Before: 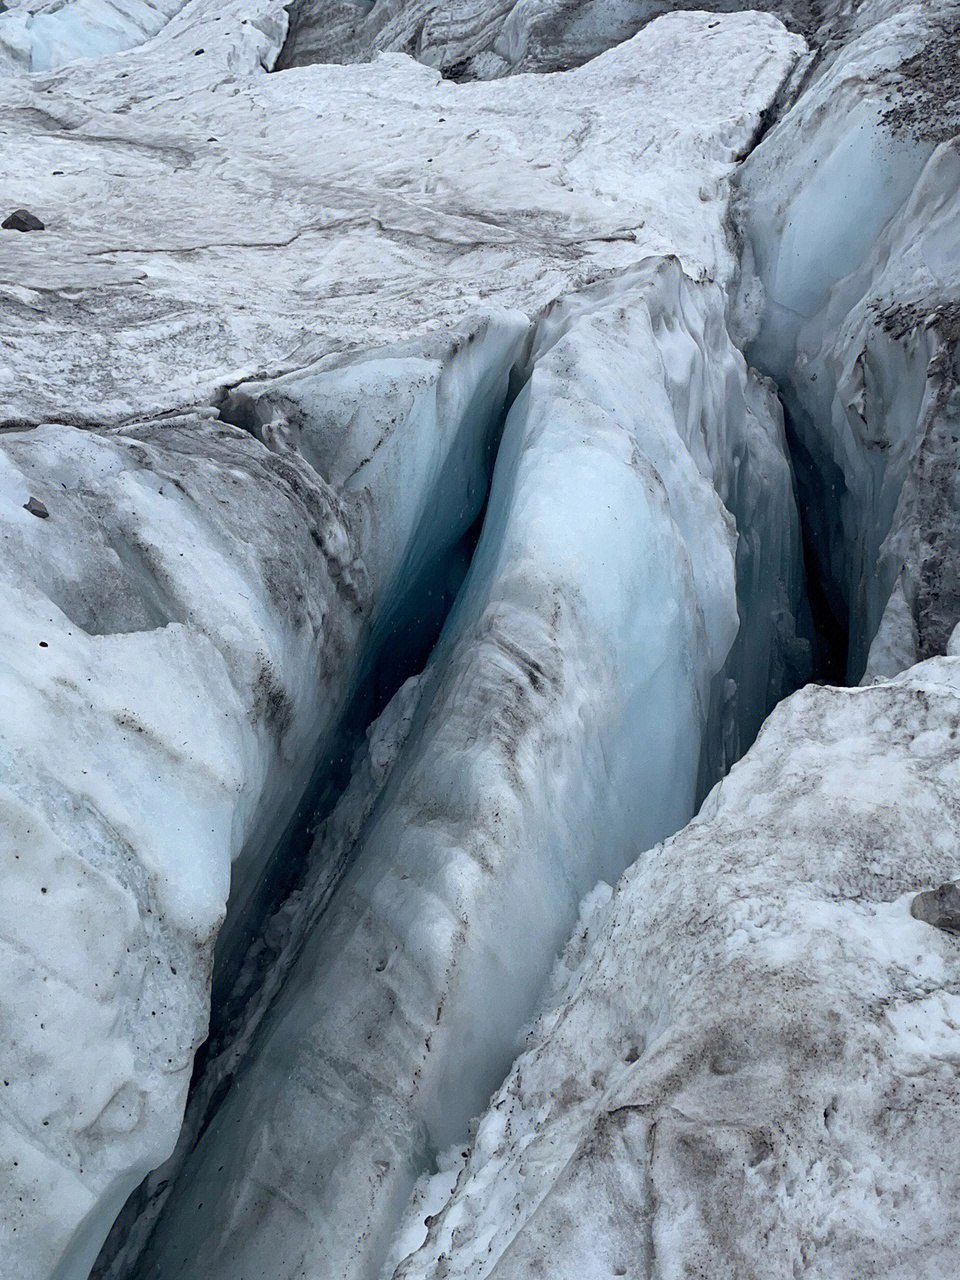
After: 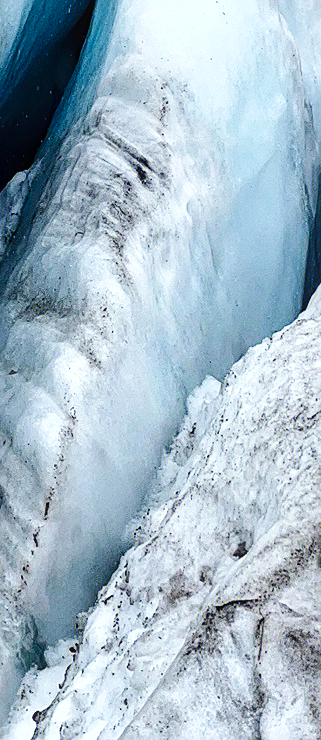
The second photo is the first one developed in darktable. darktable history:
tone equalizer: -8 EV -0.456 EV, -7 EV -0.378 EV, -6 EV -0.313 EV, -5 EV -0.248 EV, -3 EV 0.247 EV, -2 EV 0.324 EV, -1 EV 0.388 EV, +0 EV 0.42 EV, edges refinement/feathering 500, mask exposure compensation -1.57 EV, preserve details no
crop: left 40.843%, top 39.469%, right 25.674%, bottom 2.644%
color balance rgb: linear chroma grading › global chroma 14.81%, perceptual saturation grading › global saturation 7.049%, perceptual saturation grading › shadows 2.877%, contrast 4.017%
sharpen: on, module defaults
local contrast: on, module defaults
base curve: curves: ch0 [(0, 0) (0.036, 0.025) (0.121, 0.166) (0.206, 0.329) (0.605, 0.79) (1, 1)], preserve colors none
